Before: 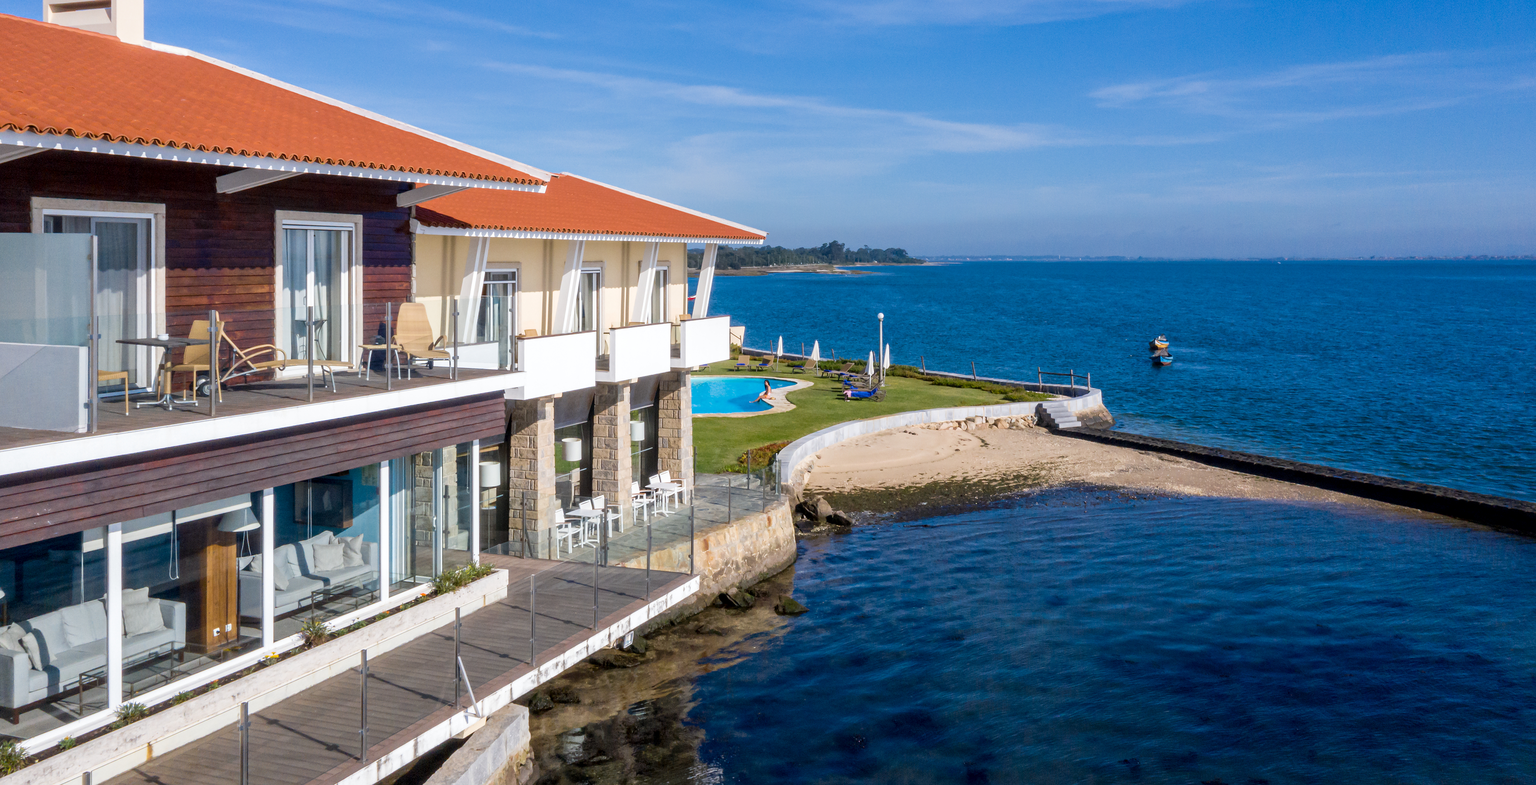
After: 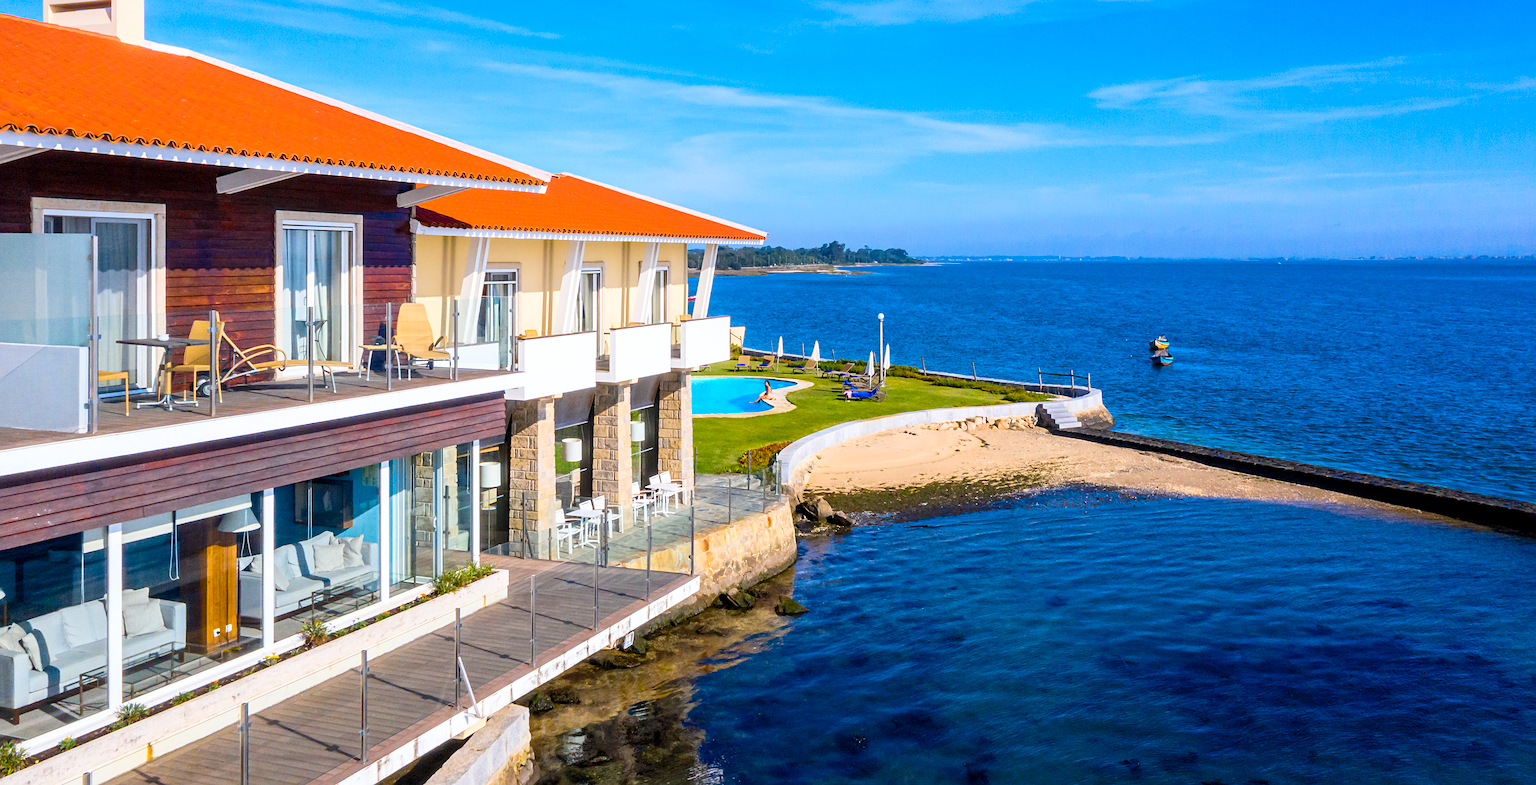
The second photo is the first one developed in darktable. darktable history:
color balance rgb: perceptual saturation grading › global saturation 30%, global vibrance 20%
sharpen: radius 2.529, amount 0.323
contrast brightness saturation: contrast 0.2, brightness 0.16, saturation 0.22
white balance: red 1, blue 1
